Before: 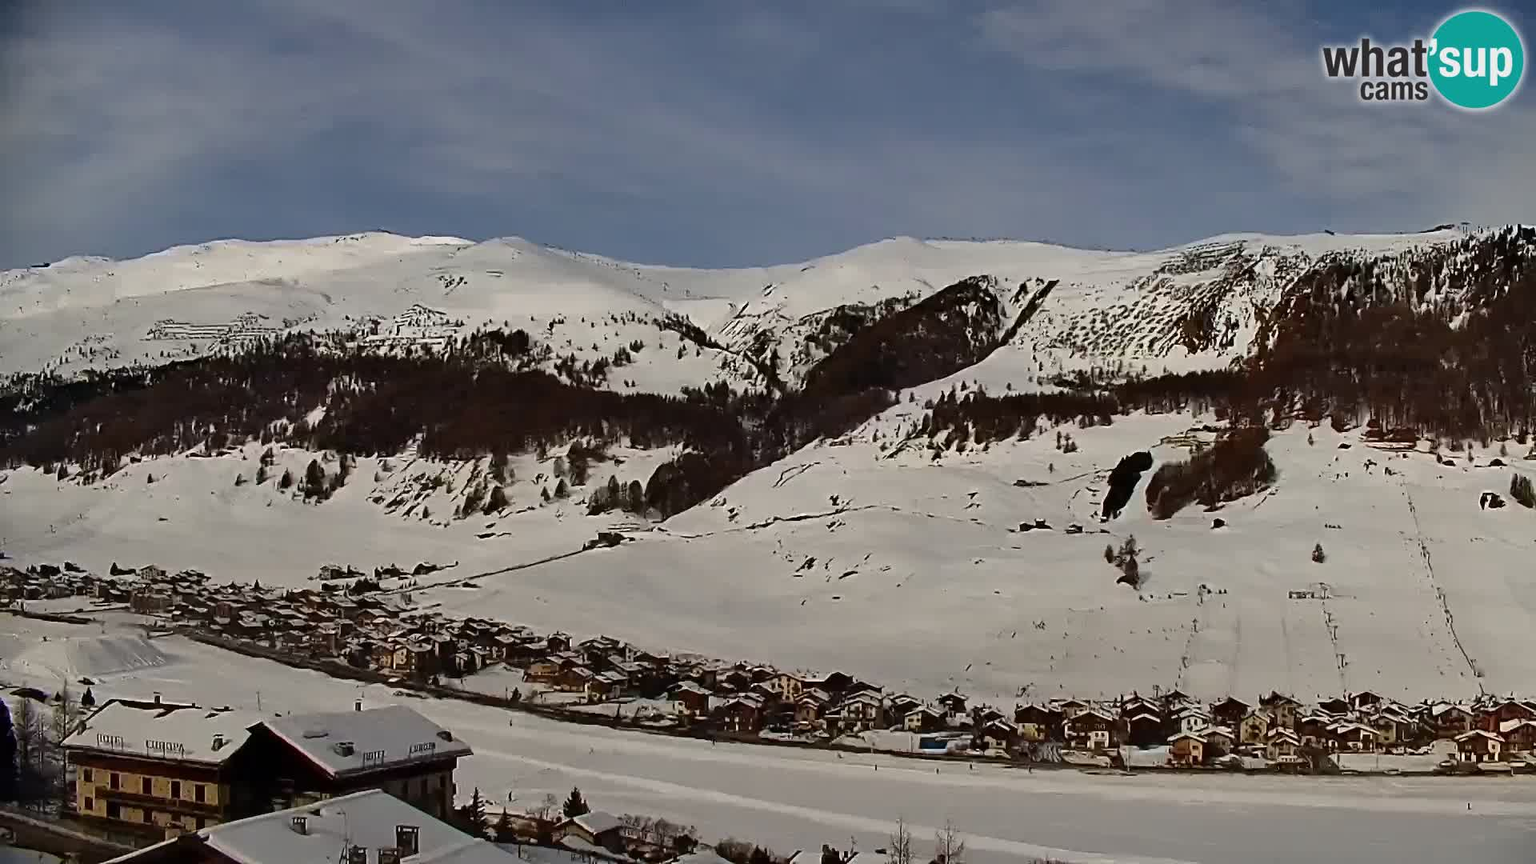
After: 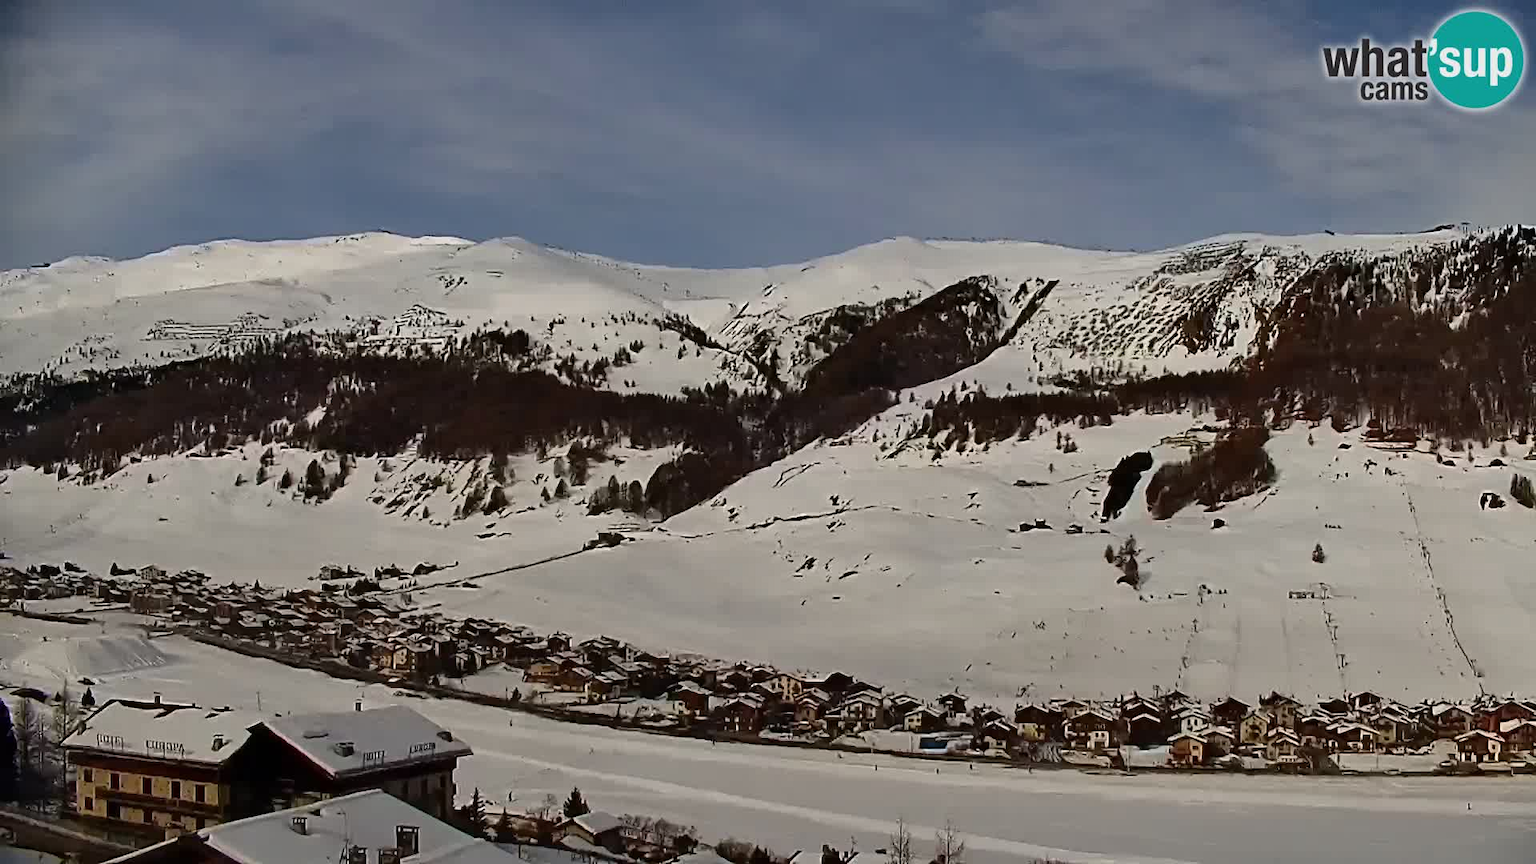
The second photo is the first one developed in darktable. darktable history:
exposure: exposure -0.029 EV, compensate highlight preservation false
